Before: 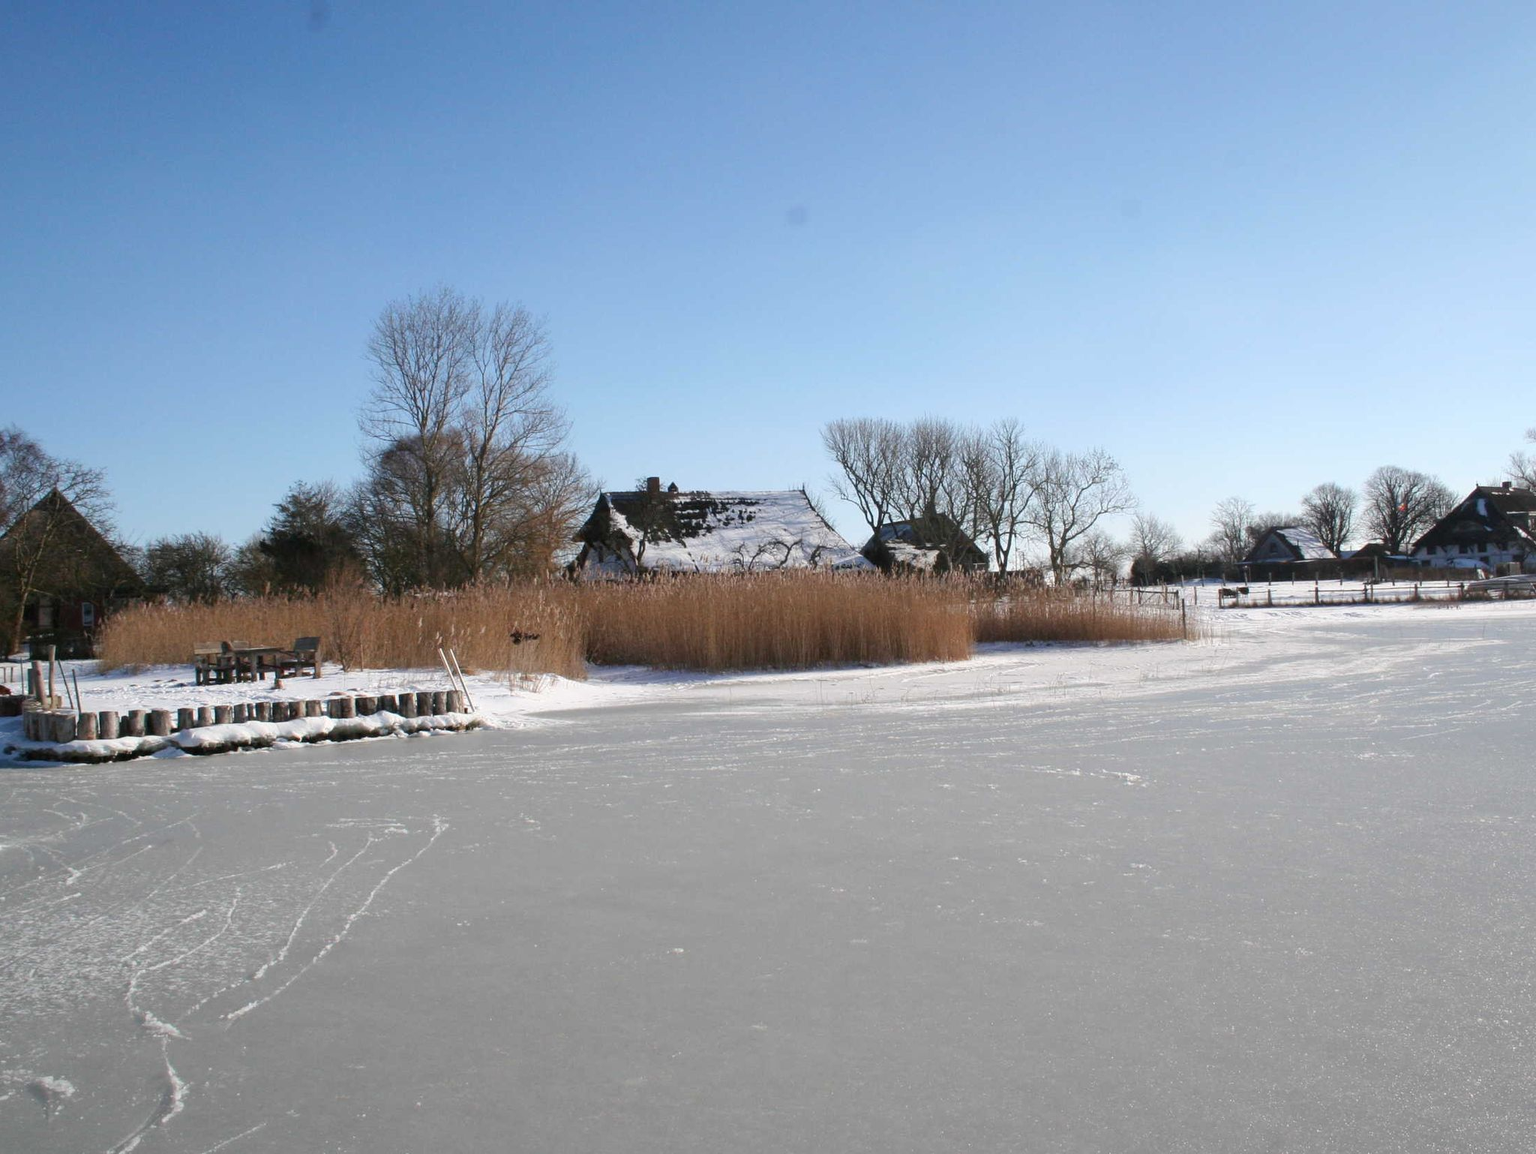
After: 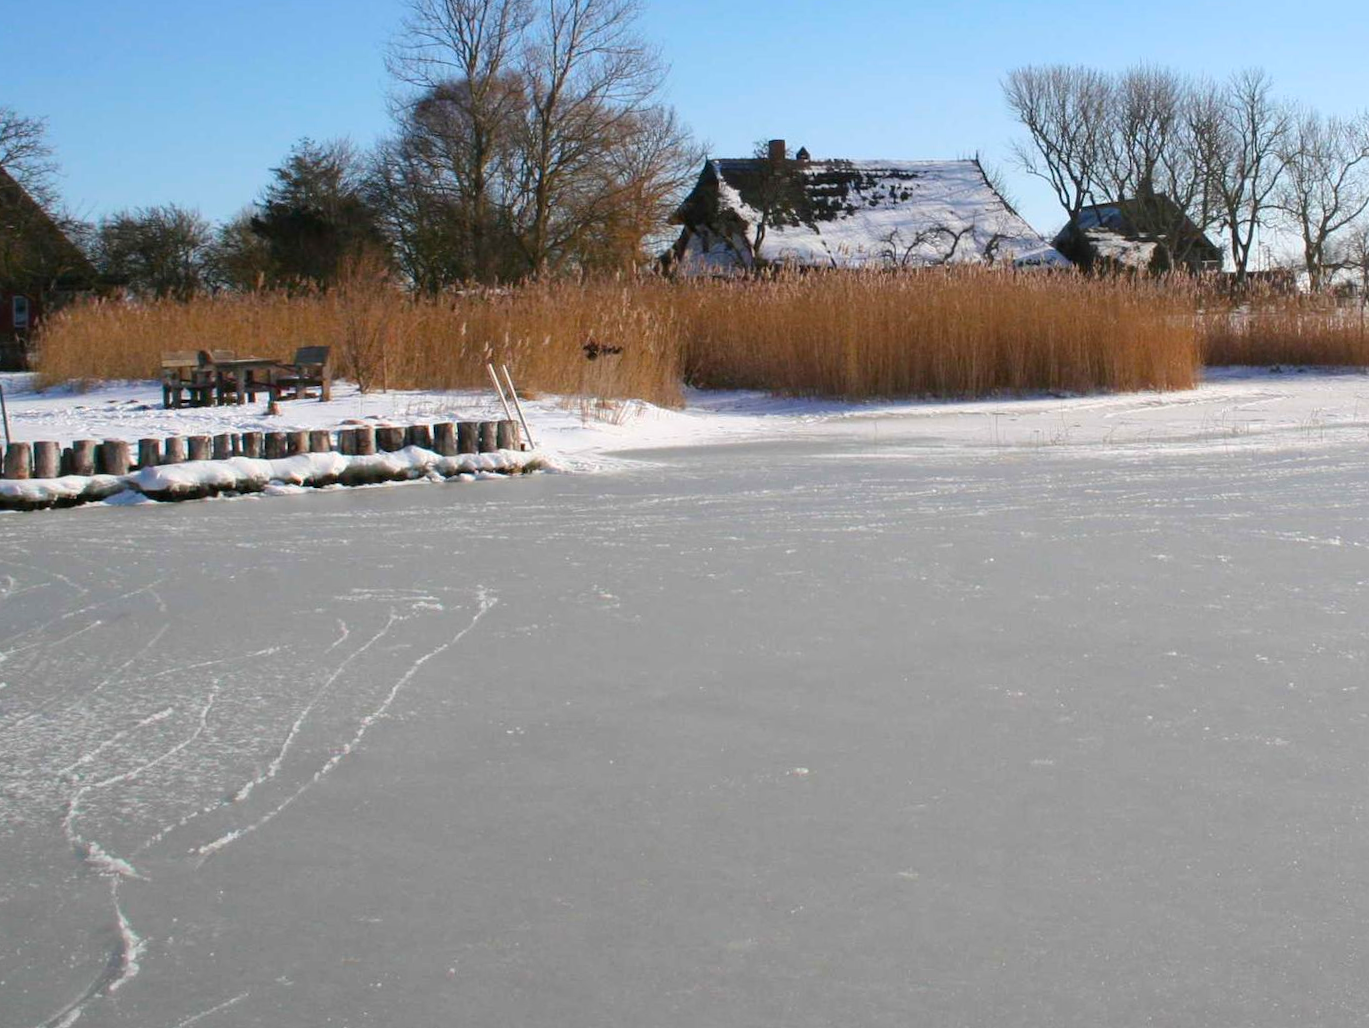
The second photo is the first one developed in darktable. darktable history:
color balance rgb: perceptual saturation grading › global saturation 30%, global vibrance 20%
crop and rotate: angle -0.82°, left 3.85%, top 31.828%, right 27.992%
